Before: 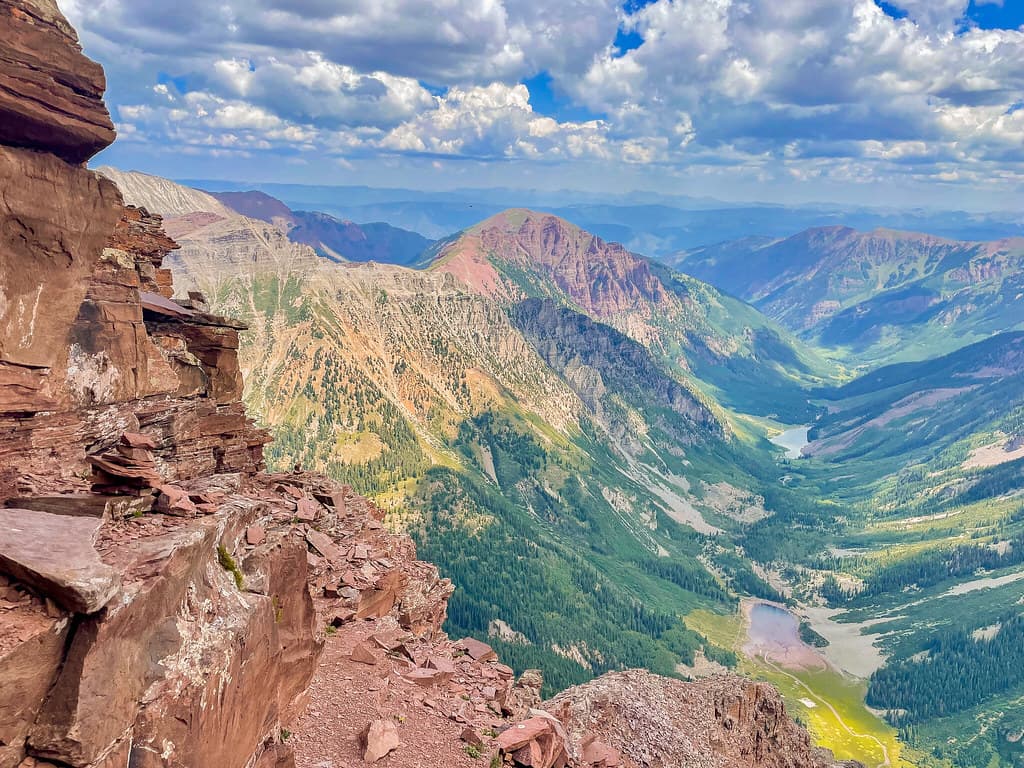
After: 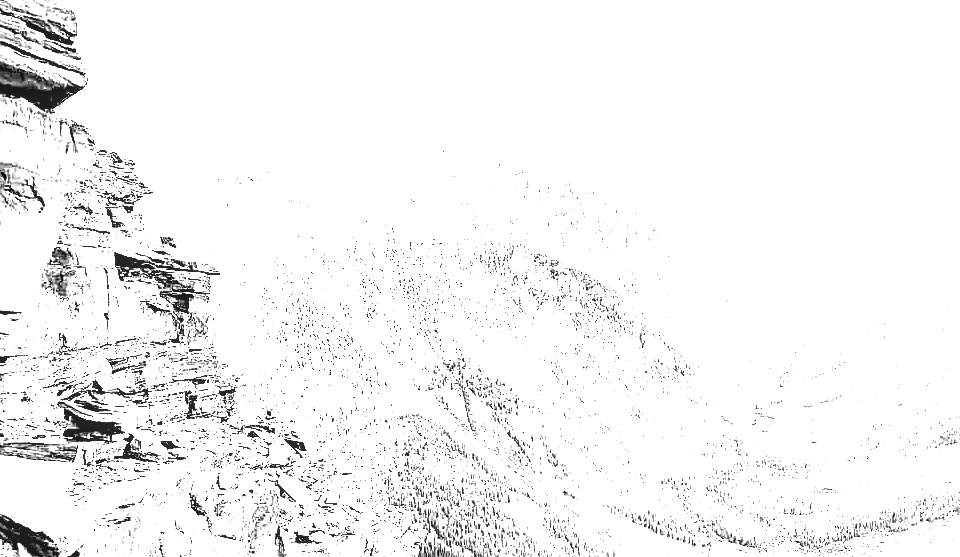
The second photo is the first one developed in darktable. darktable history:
local contrast: on, module defaults
crop: left 2.737%, top 7.287%, right 3.421%, bottom 20.179%
exposure: black level correction 0, exposure 4 EV, compensate exposure bias true, compensate highlight preservation false
sharpen: amount 1
levels: levels [0.016, 0.492, 0.969]
highpass: sharpness 49.79%, contrast boost 49.79%
color zones: curves: ch1 [(0, 0.831) (0.08, 0.771) (0.157, 0.268) (0.241, 0.207) (0.562, -0.005) (0.714, -0.013) (0.876, 0.01) (1, 0.831)]
